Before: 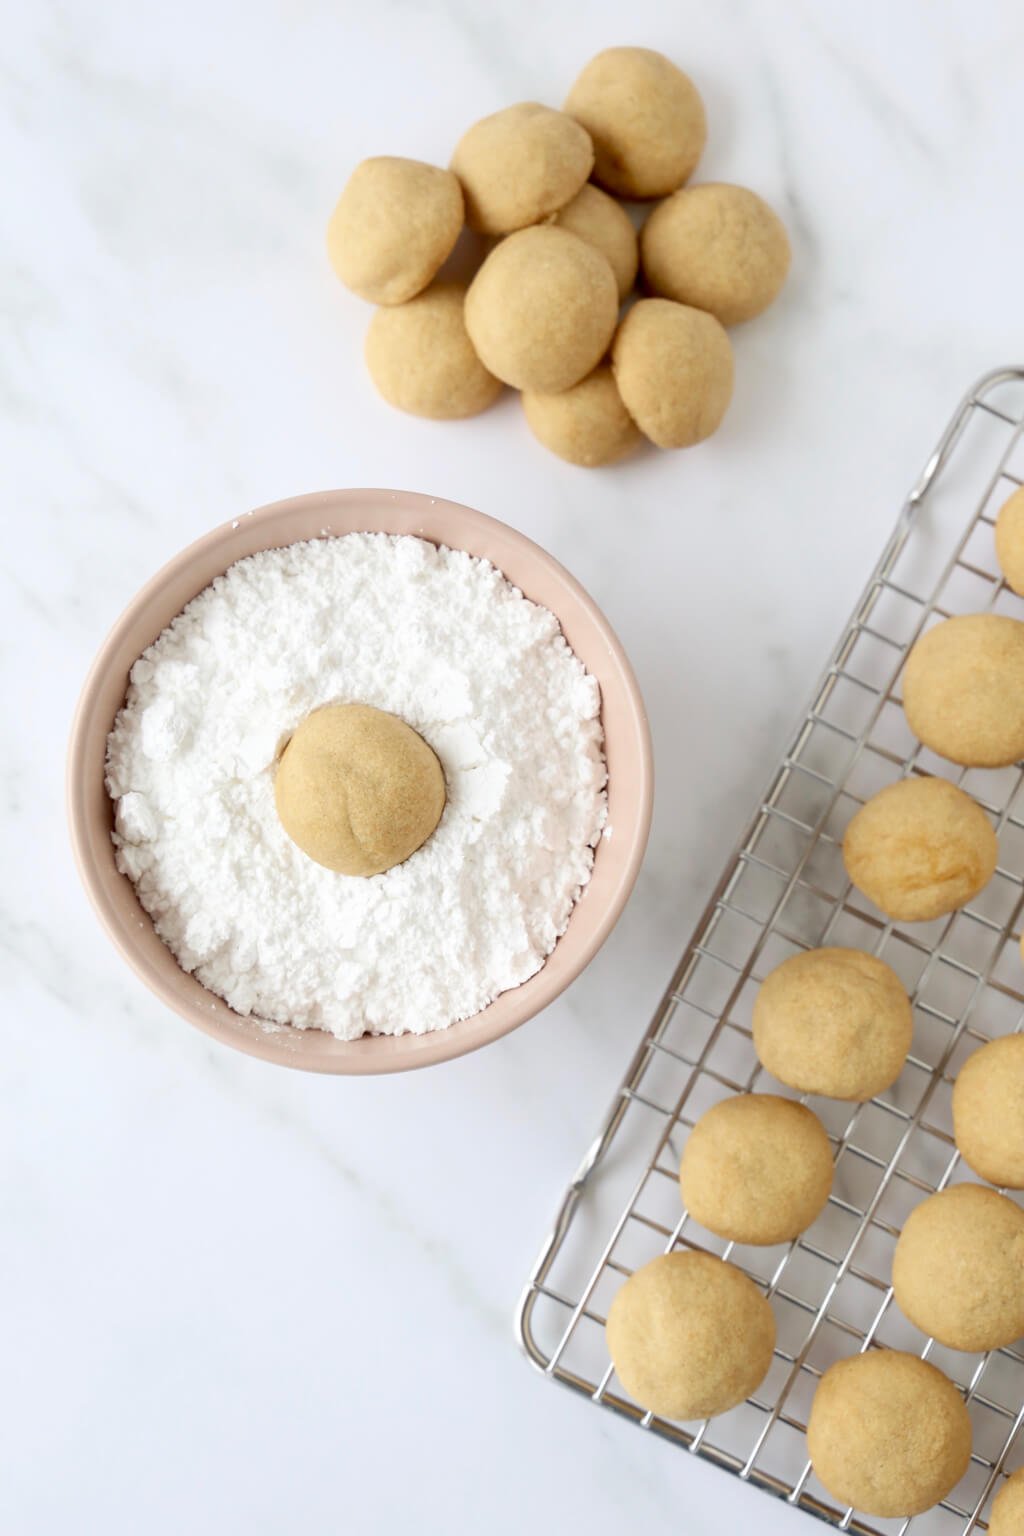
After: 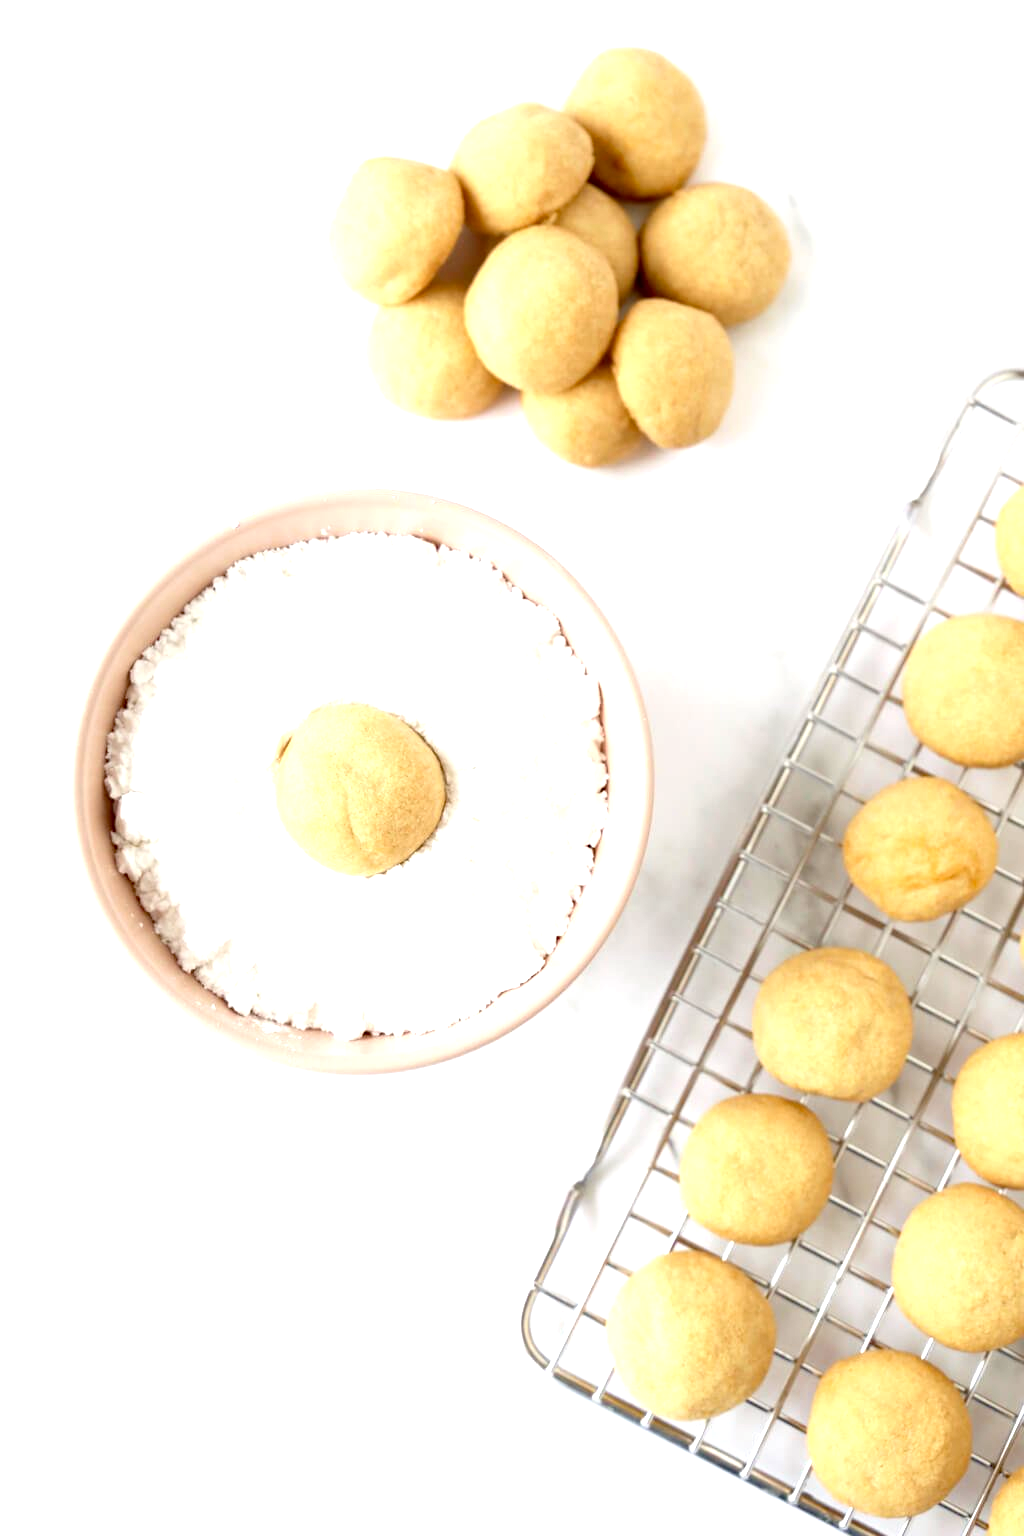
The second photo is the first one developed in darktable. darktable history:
haze removal: compatibility mode true, adaptive false
exposure: exposure 1 EV, compensate highlight preservation false
